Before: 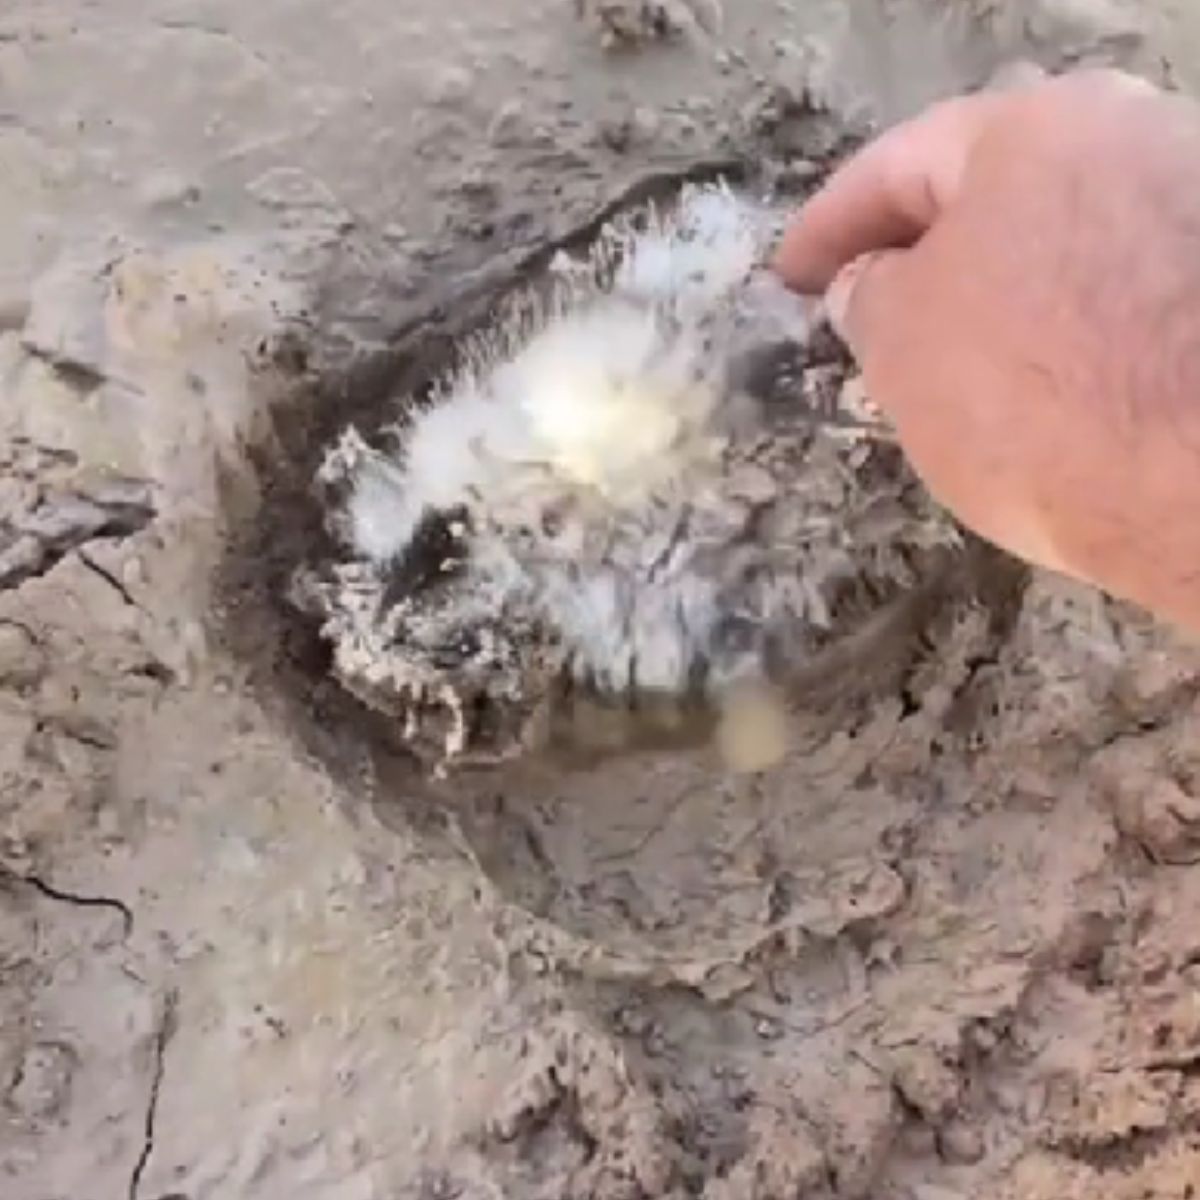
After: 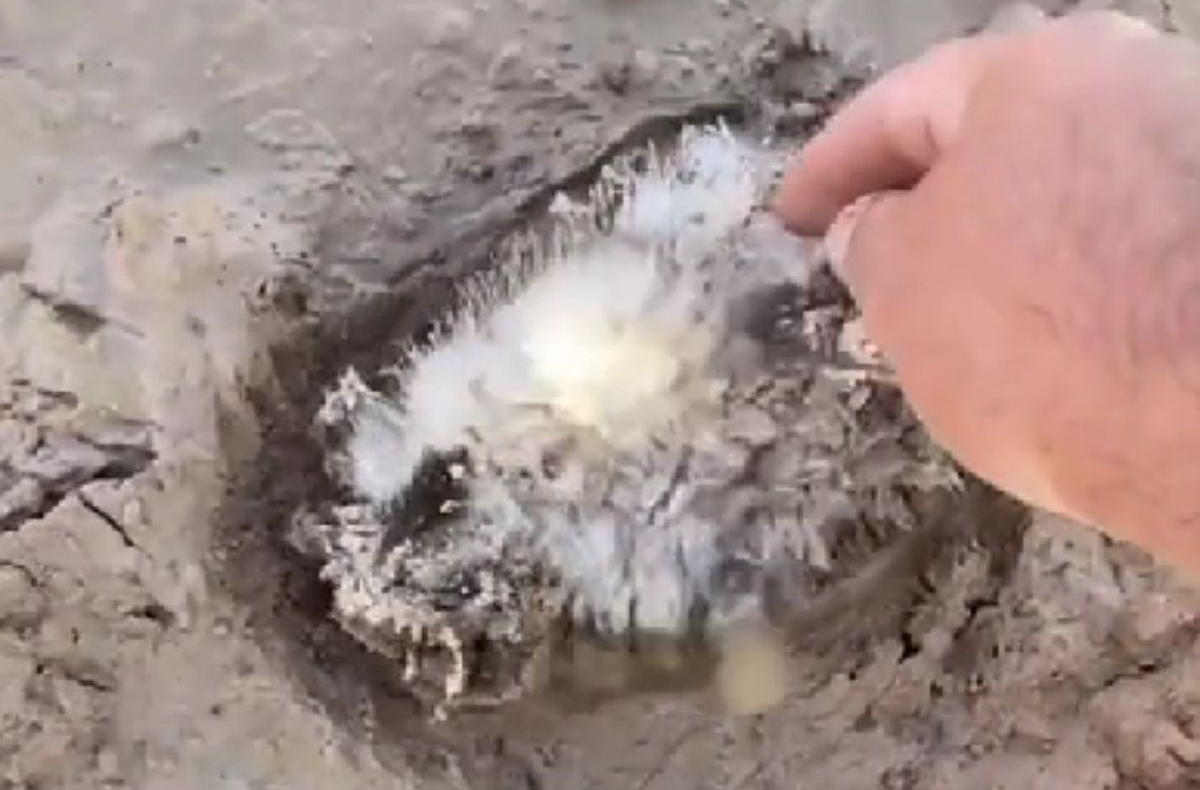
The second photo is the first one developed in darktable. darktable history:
sharpen: on, module defaults
crop and rotate: top 4.877%, bottom 29.26%
